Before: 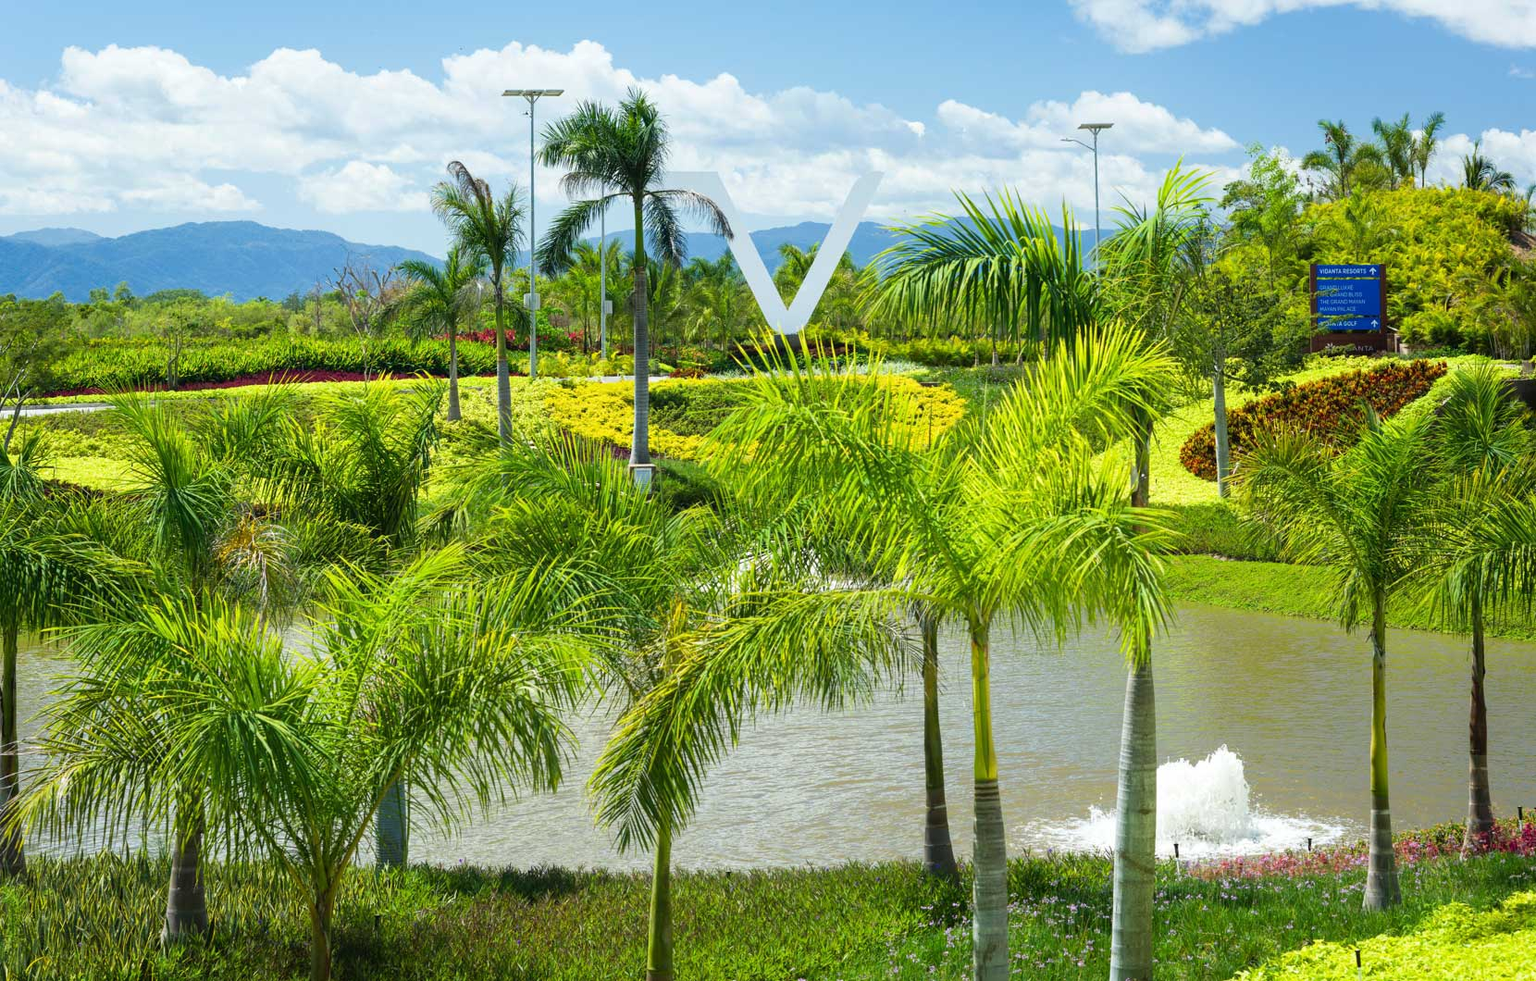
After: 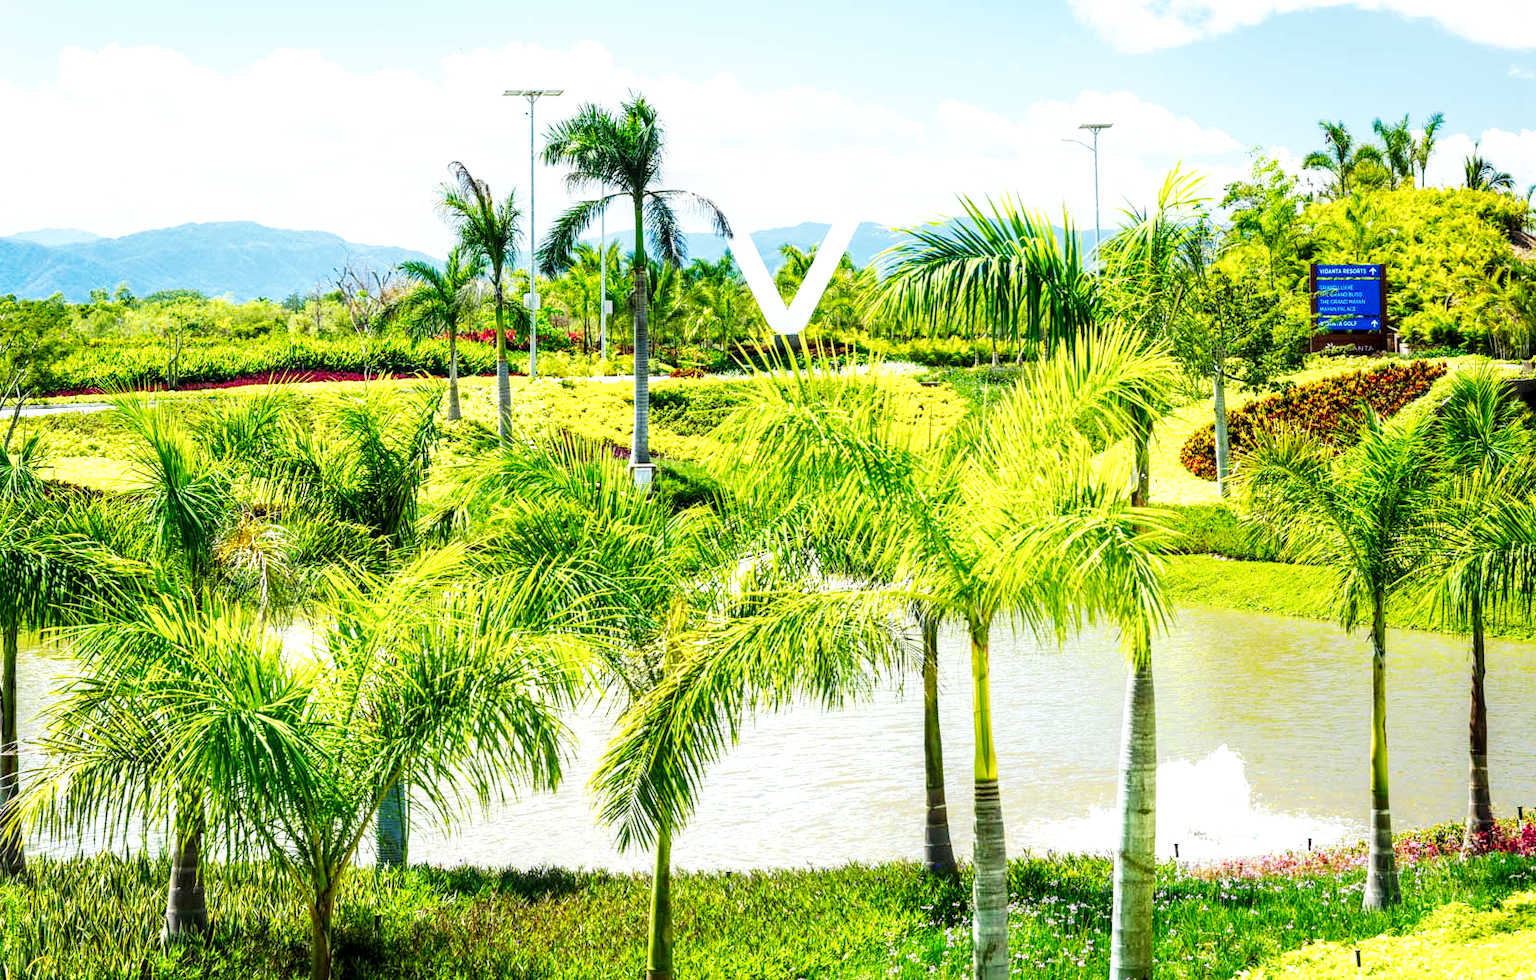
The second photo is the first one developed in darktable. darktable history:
local contrast: detail 140%
base curve: curves: ch0 [(0, 0) (0.007, 0.004) (0.027, 0.03) (0.046, 0.07) (0.207, 0.54) (0.442, 0.872) (0.673, 0.972) (1, 1)], preserve colors none
